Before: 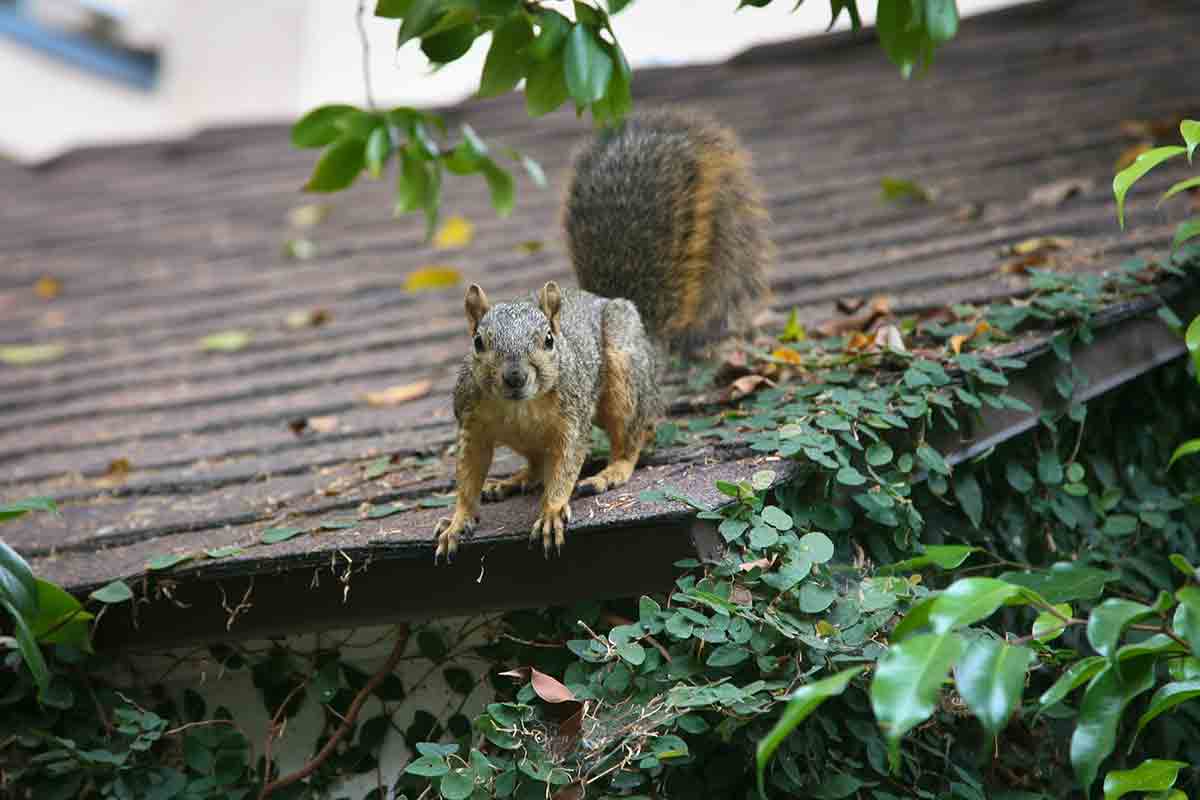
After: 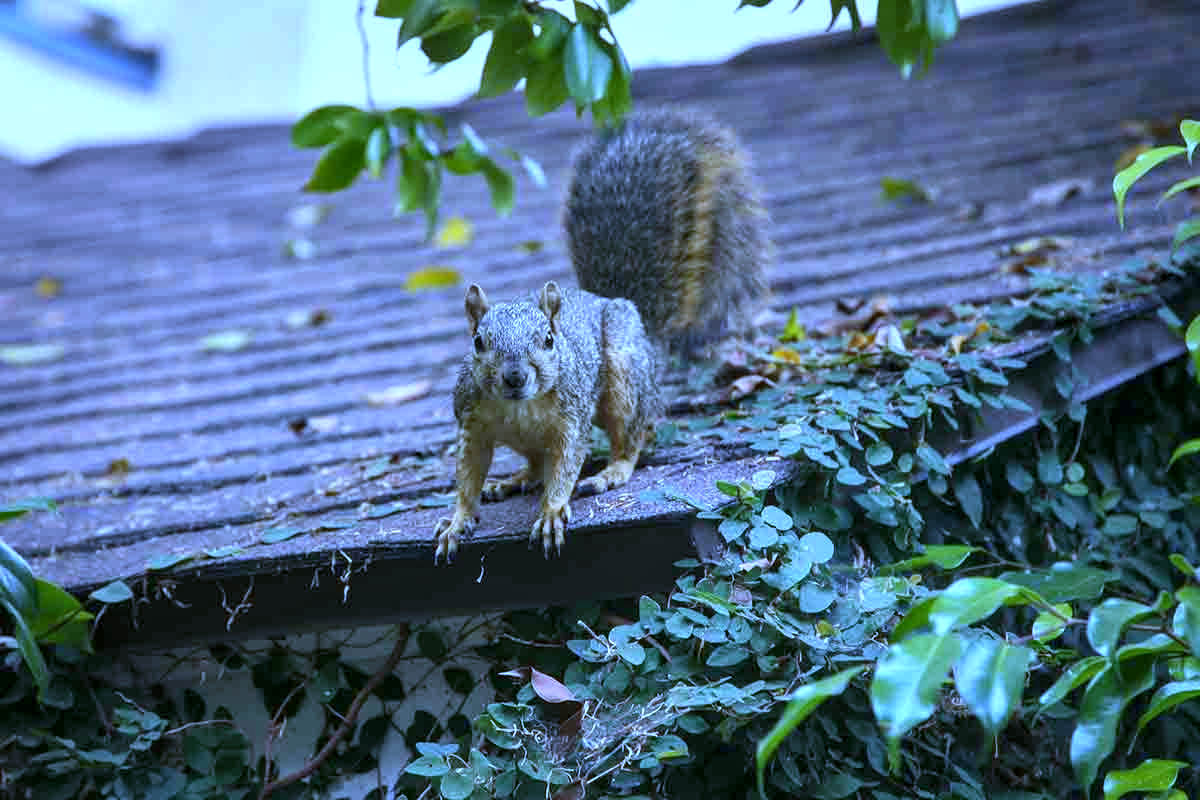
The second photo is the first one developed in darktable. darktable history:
exposure: black level correction 0, exposure 0.2 EV, compensate exposure bias true, compensate highlight preservation false
white balance: red 0.766, blue 1.537
local contrast: on, module defaults
